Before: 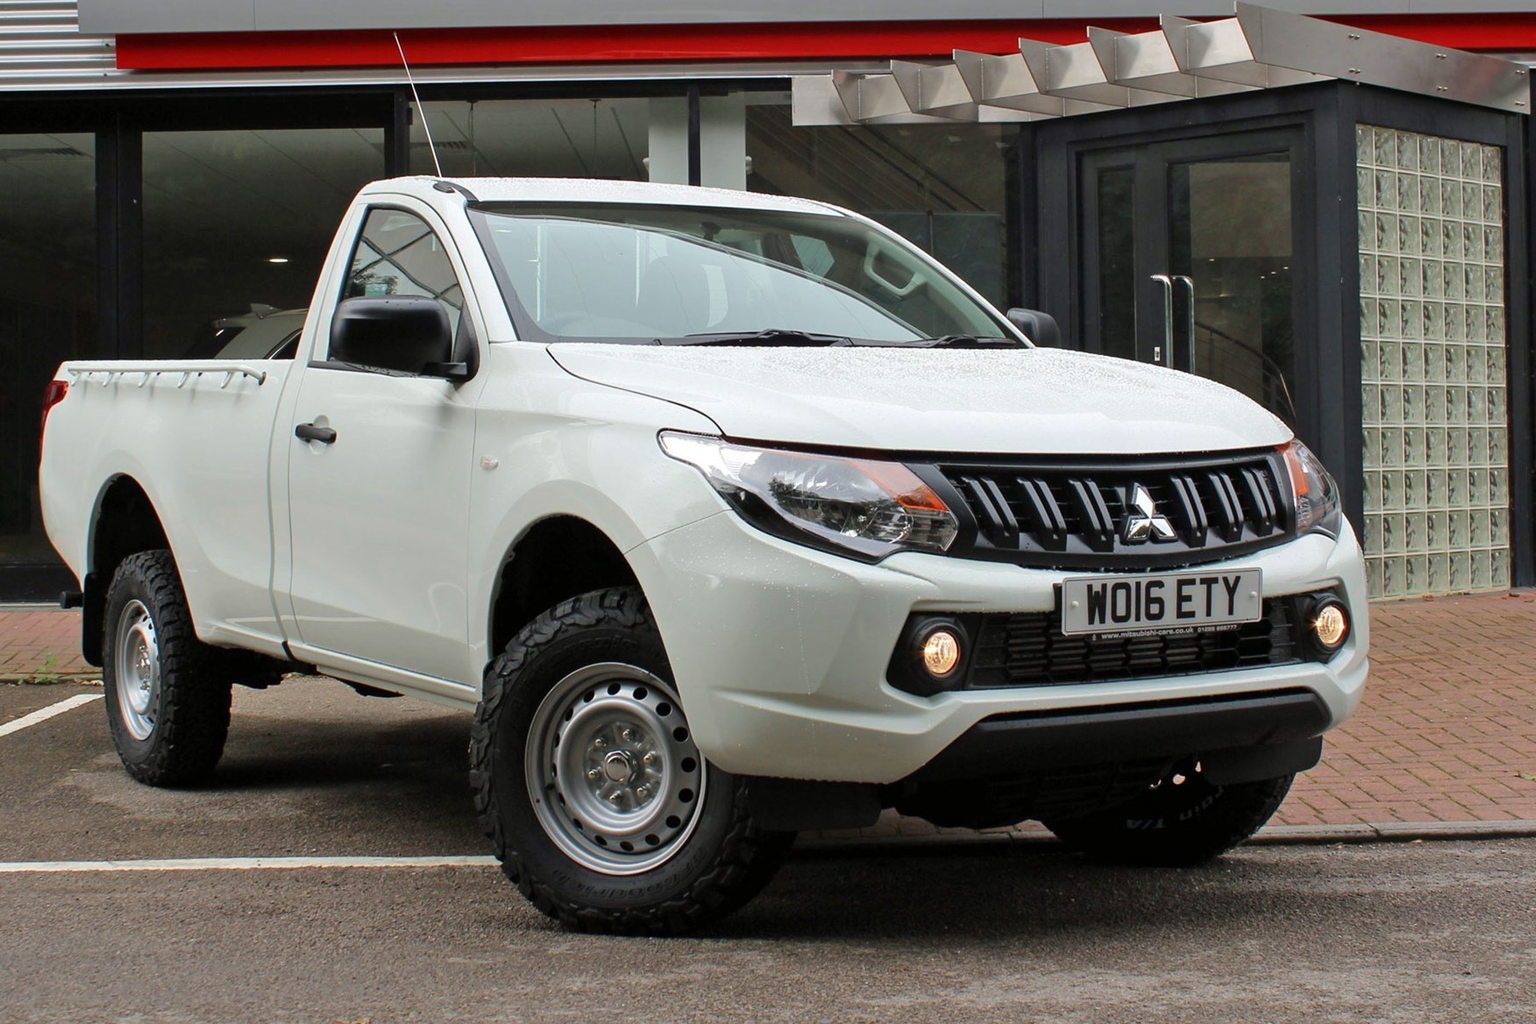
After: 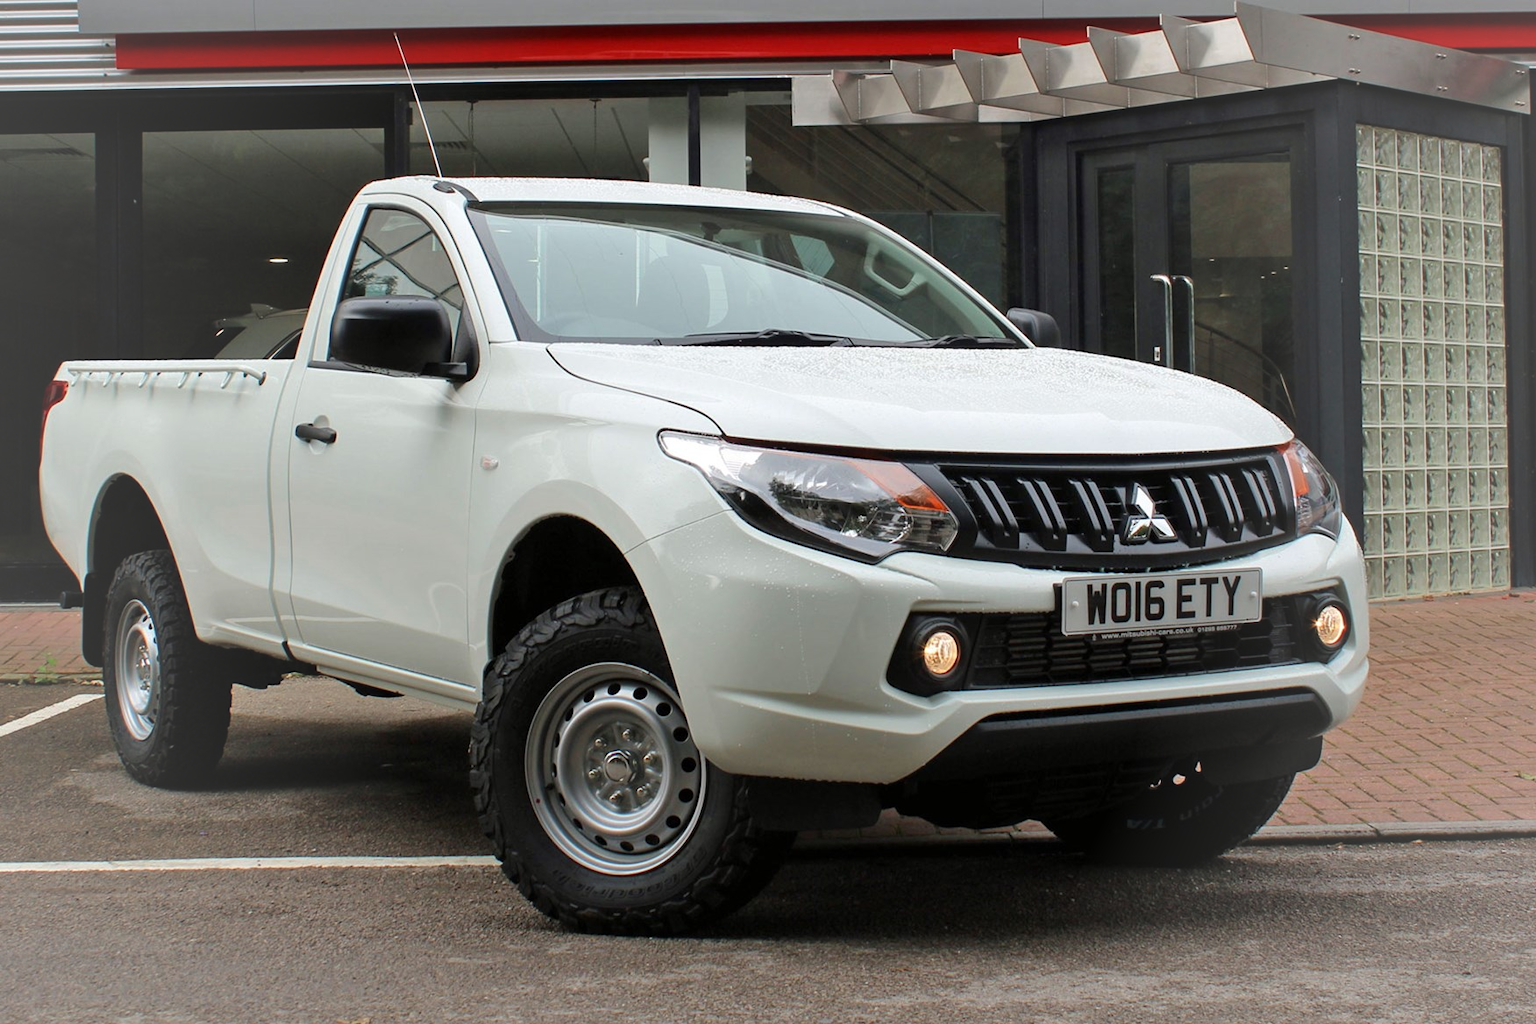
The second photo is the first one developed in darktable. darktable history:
vignetting: fall-off start 72.01%, fall-off radius 108.04%, brightness 0.068, saturation -0.002, width/height ratio 0.727
